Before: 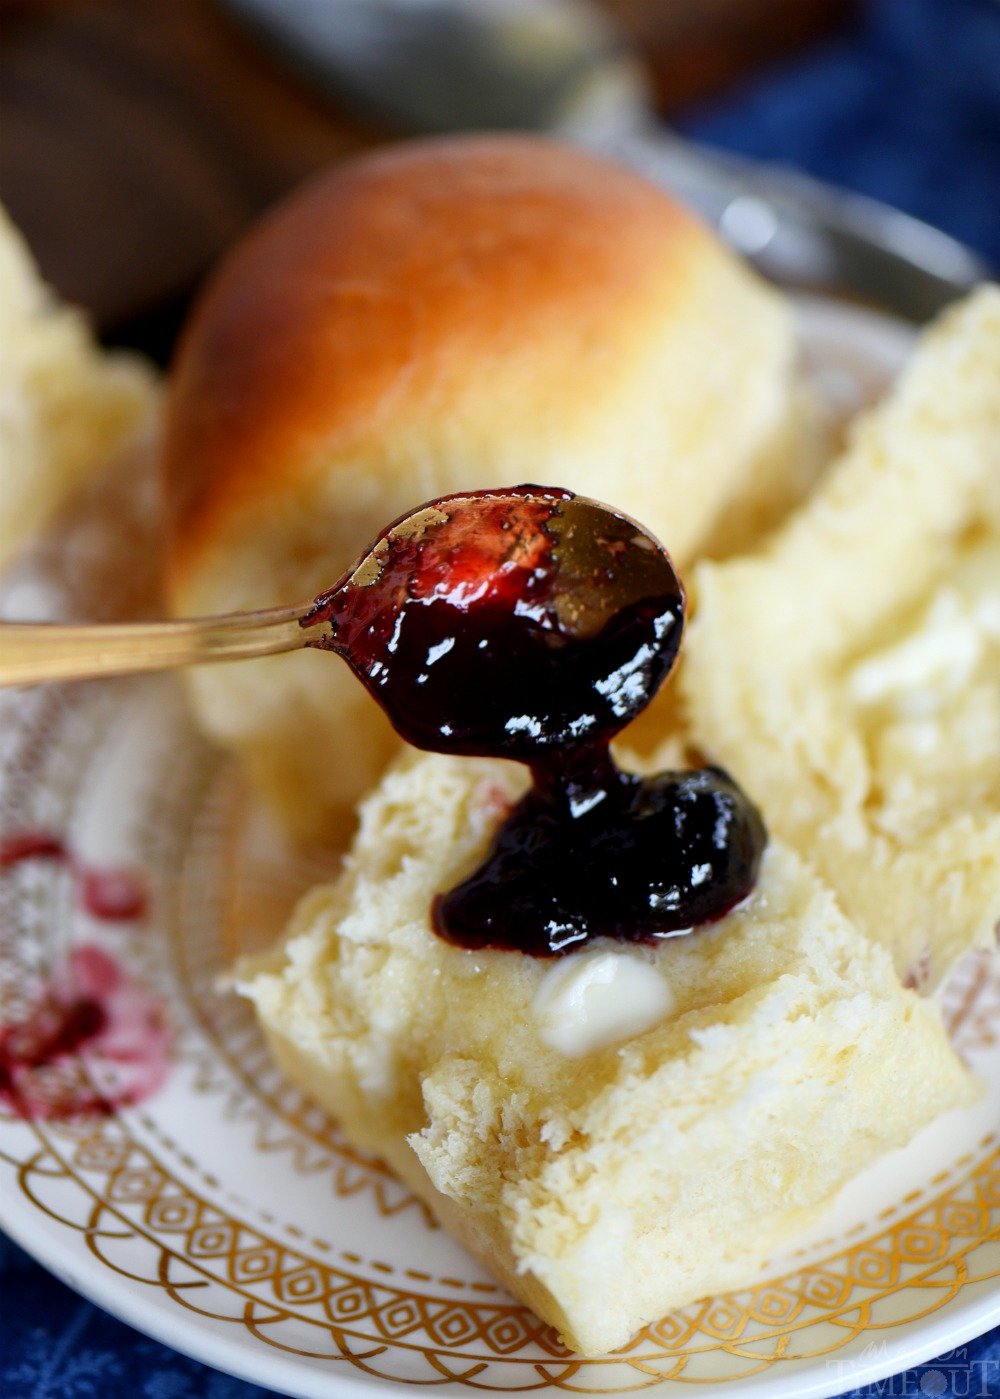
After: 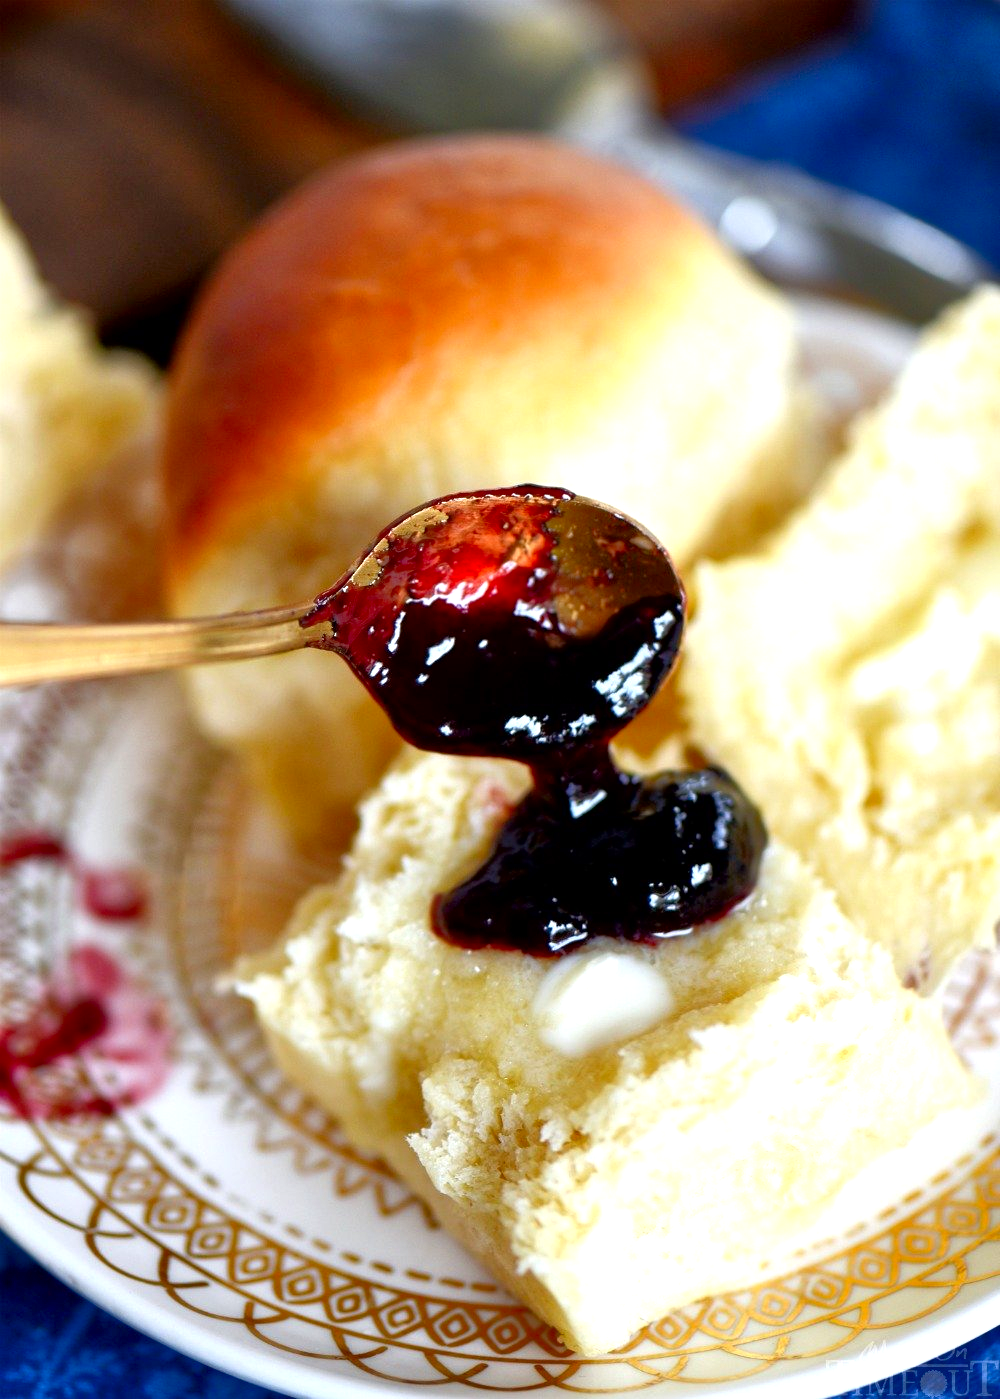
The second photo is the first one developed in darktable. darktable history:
tone equalizer: -7 EV 0.147 EV, -6 EV 0.636 EV, -5 EV 1.11 EV, -4 EV 1.35 EV, -3 EV 1.12 EV, -2 EV 0.6 EV, -1 EV 0.167 EV
contrast brightness saturation: contrast 0.068, brightness -0.13, saturation 0.065
exposure: exposure 0.6 EV, compensate exposure bias true, compensate highlight preservation false
